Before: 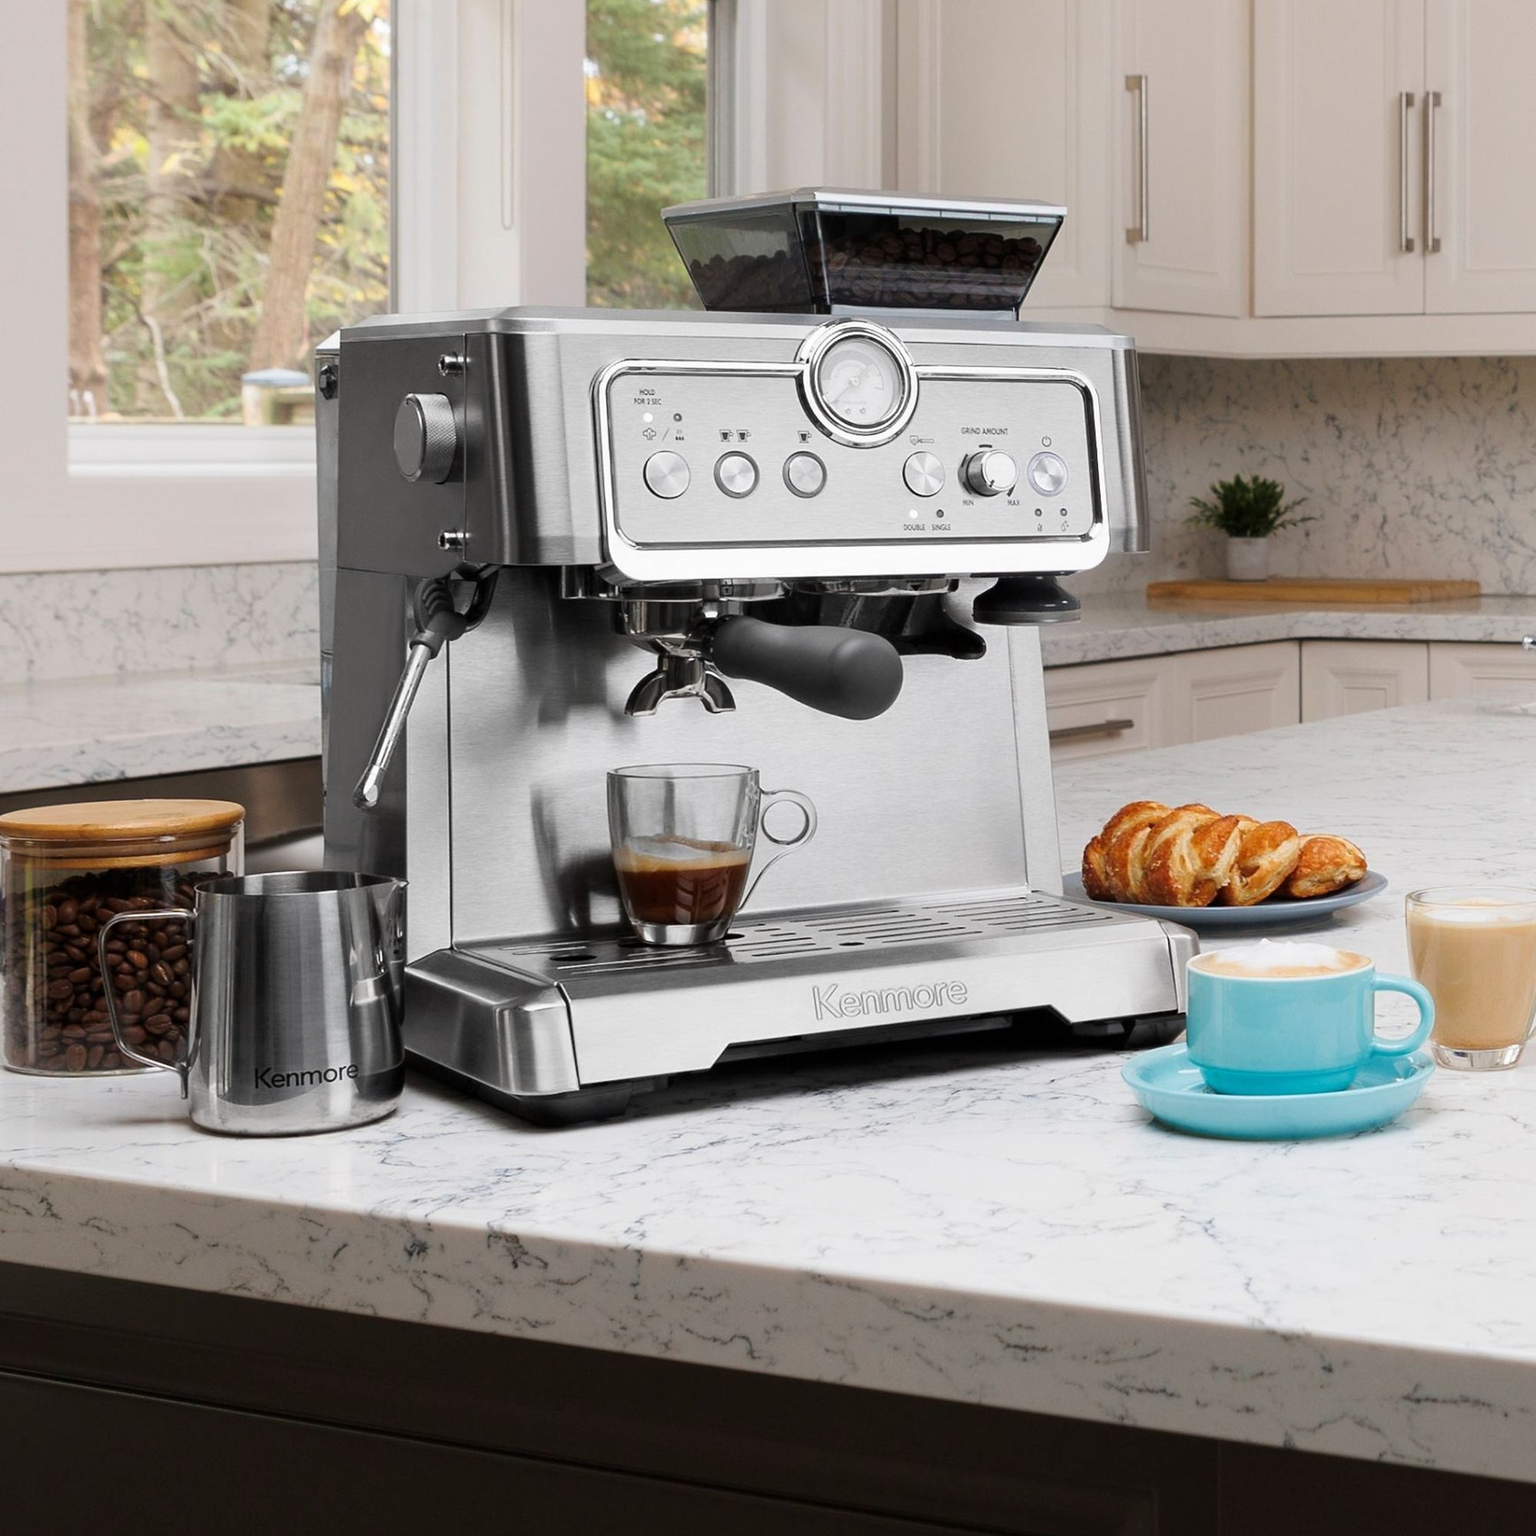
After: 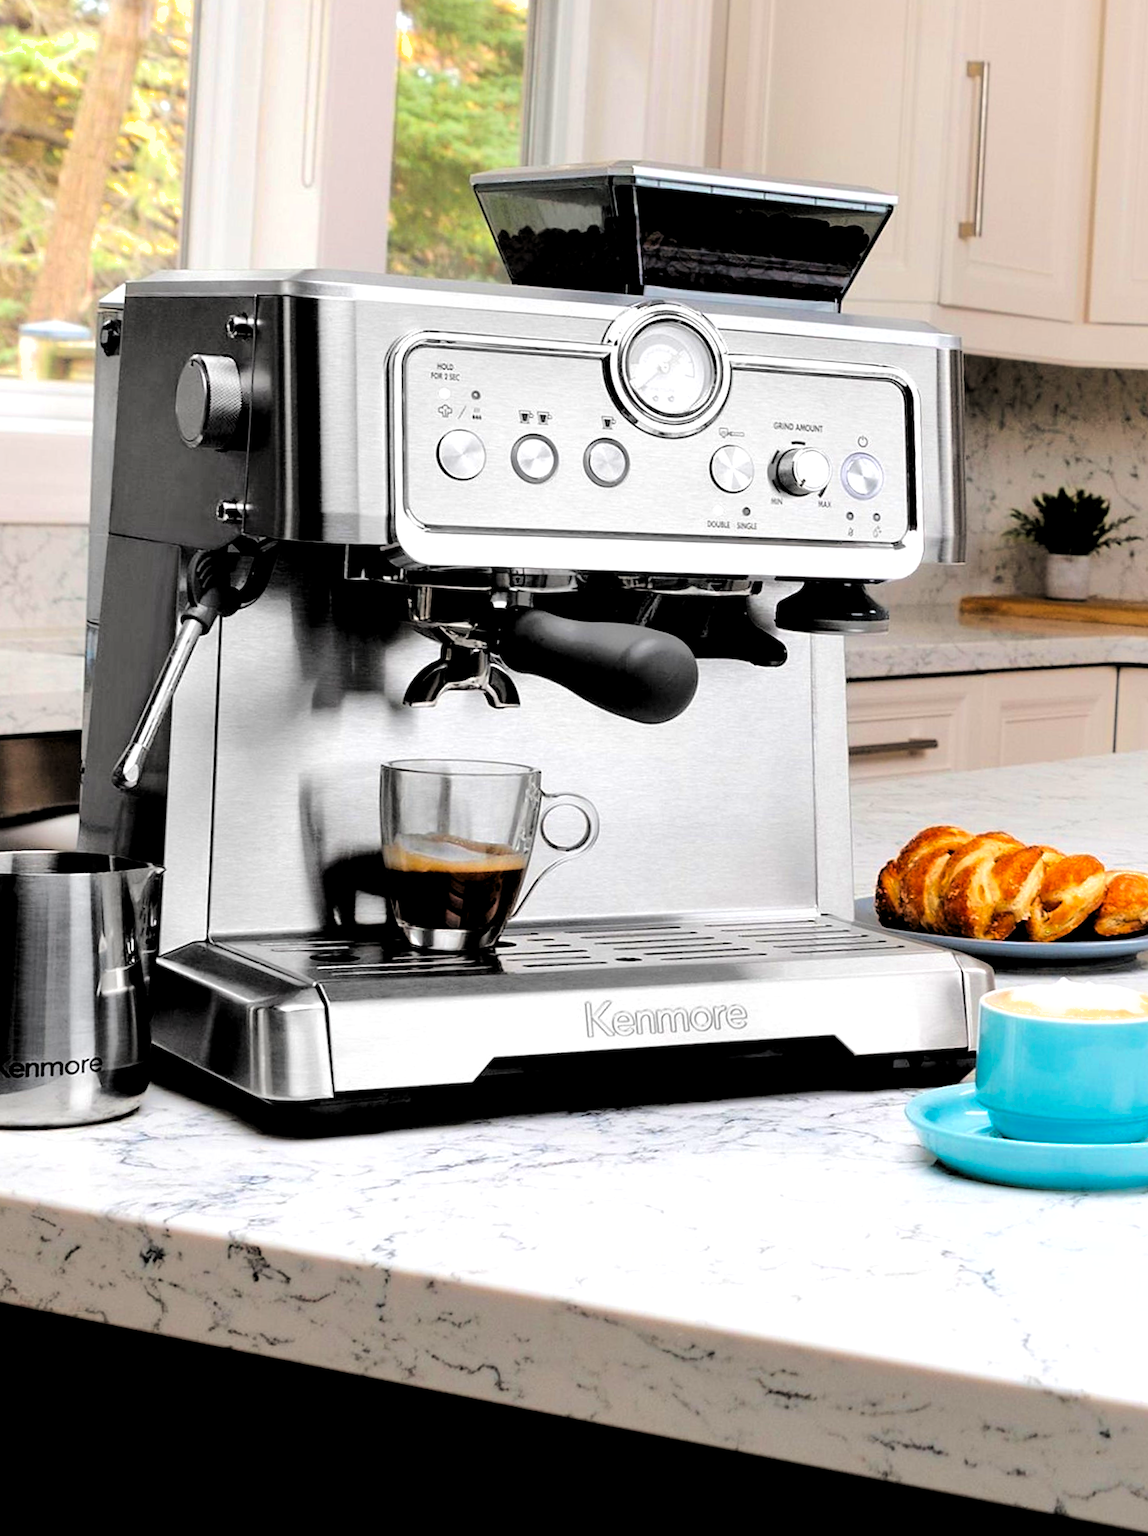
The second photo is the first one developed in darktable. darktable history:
levels: levels [0.101, 0.578, 0.953]
shadows and highlights: on, module defaults
contrast brightness saturation: contrast 0.223, brightness -0.186, saturation 0.239
crop and rotate: angle -3.14°, left 14.238%, top 0.016%, right 10.999%, bottom 0.067%
tone equalizer: -7 EV 0.14 EV, -6 EV 0.589 EV, -5 EV 1.15 EV, -4 EV 1.35 EV, -3 EV 1.17 EV, -2 EV 0.6 EV, -1 EV 0.153 EV, edges refinement/feathering 500, mask exposure compensation -1.57 EV, preserve details no
